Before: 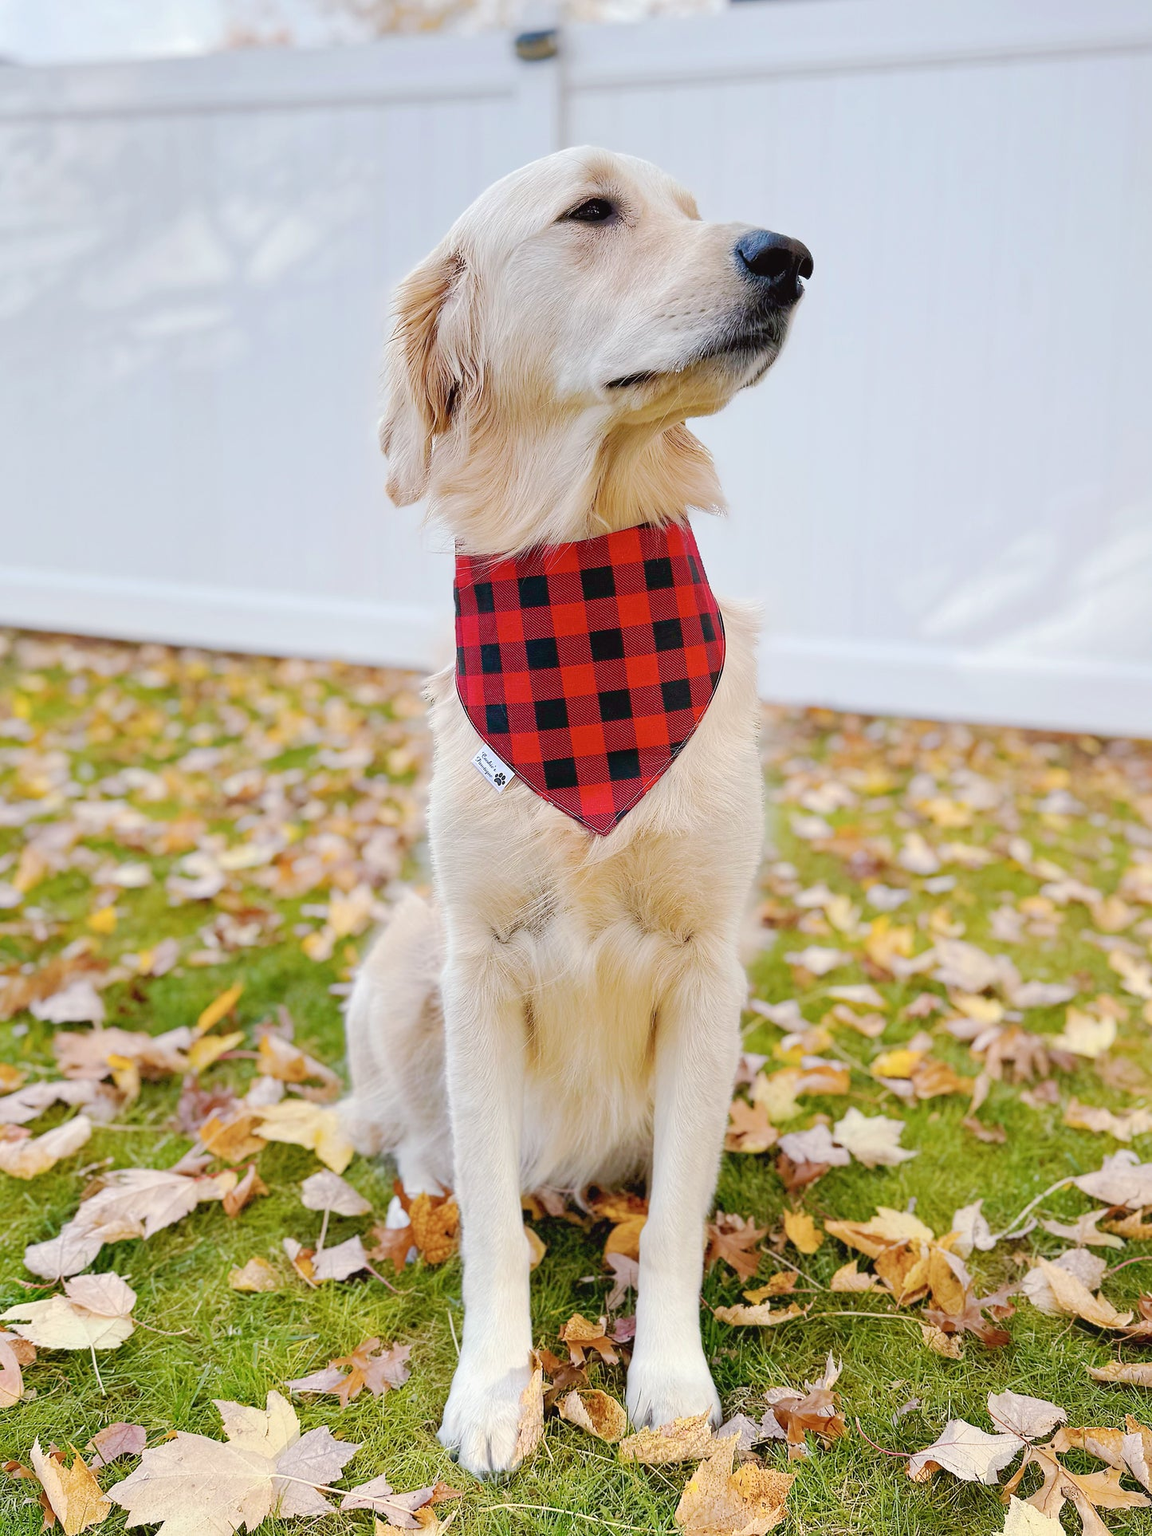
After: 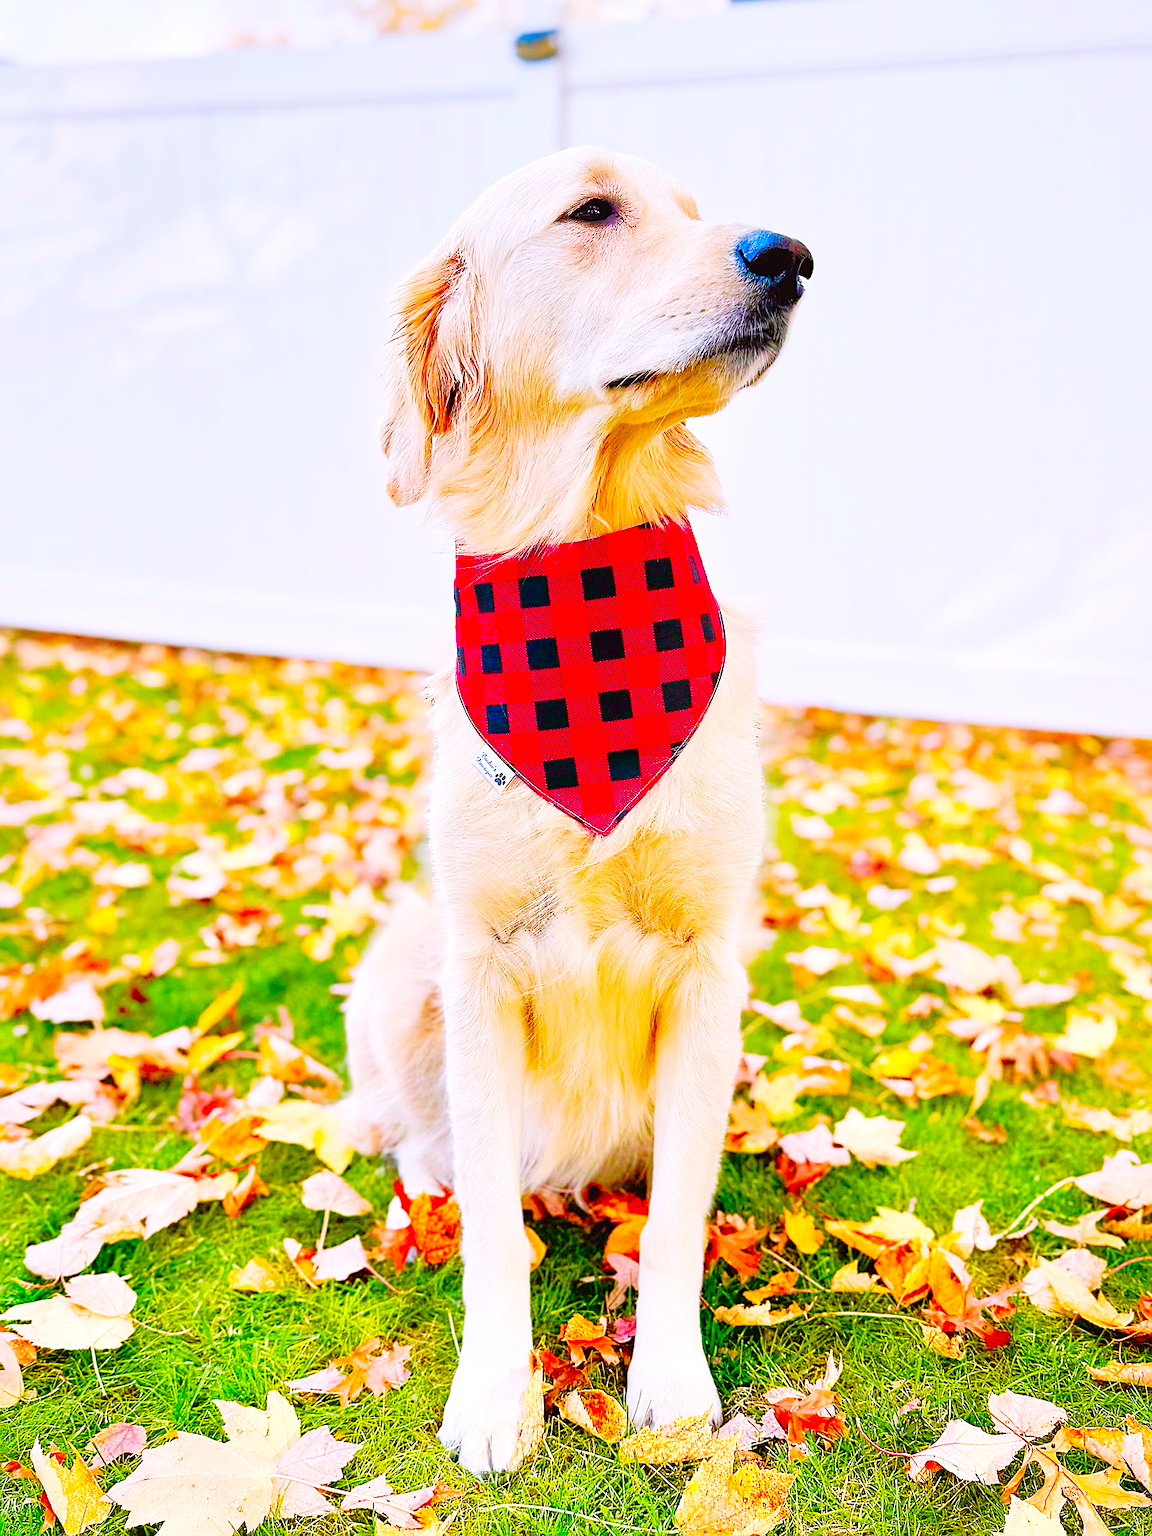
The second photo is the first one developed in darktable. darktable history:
local contrast: mode bilateral grid, contrast 20, coarseness 50, detail 132%, midtone range 0.2
base curve: curves: ch0 [(0, 0) (0.028, 0.03) (0.121, 0.232) (0.46, 0.748) (0.859, 0.968) (1, 1)], preserve colors none
tone equalizer: on, module defaults
sharpen: on, module defaults
color correction: highlights a* 1.59, highlights b* -1.7, saturation 2.48
